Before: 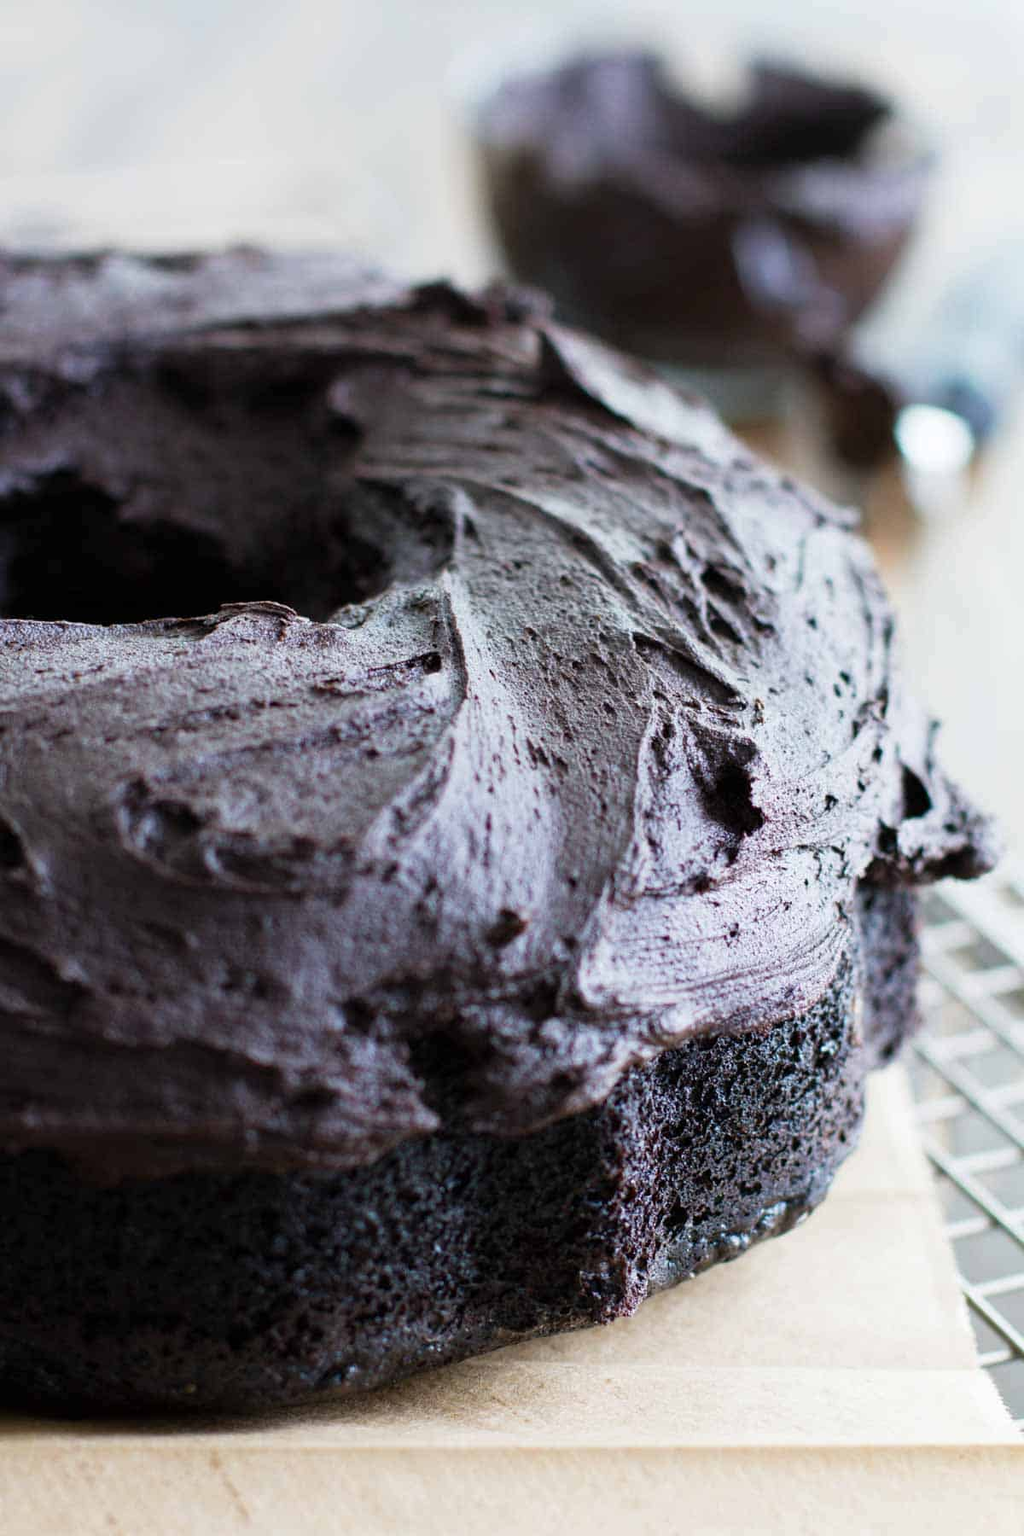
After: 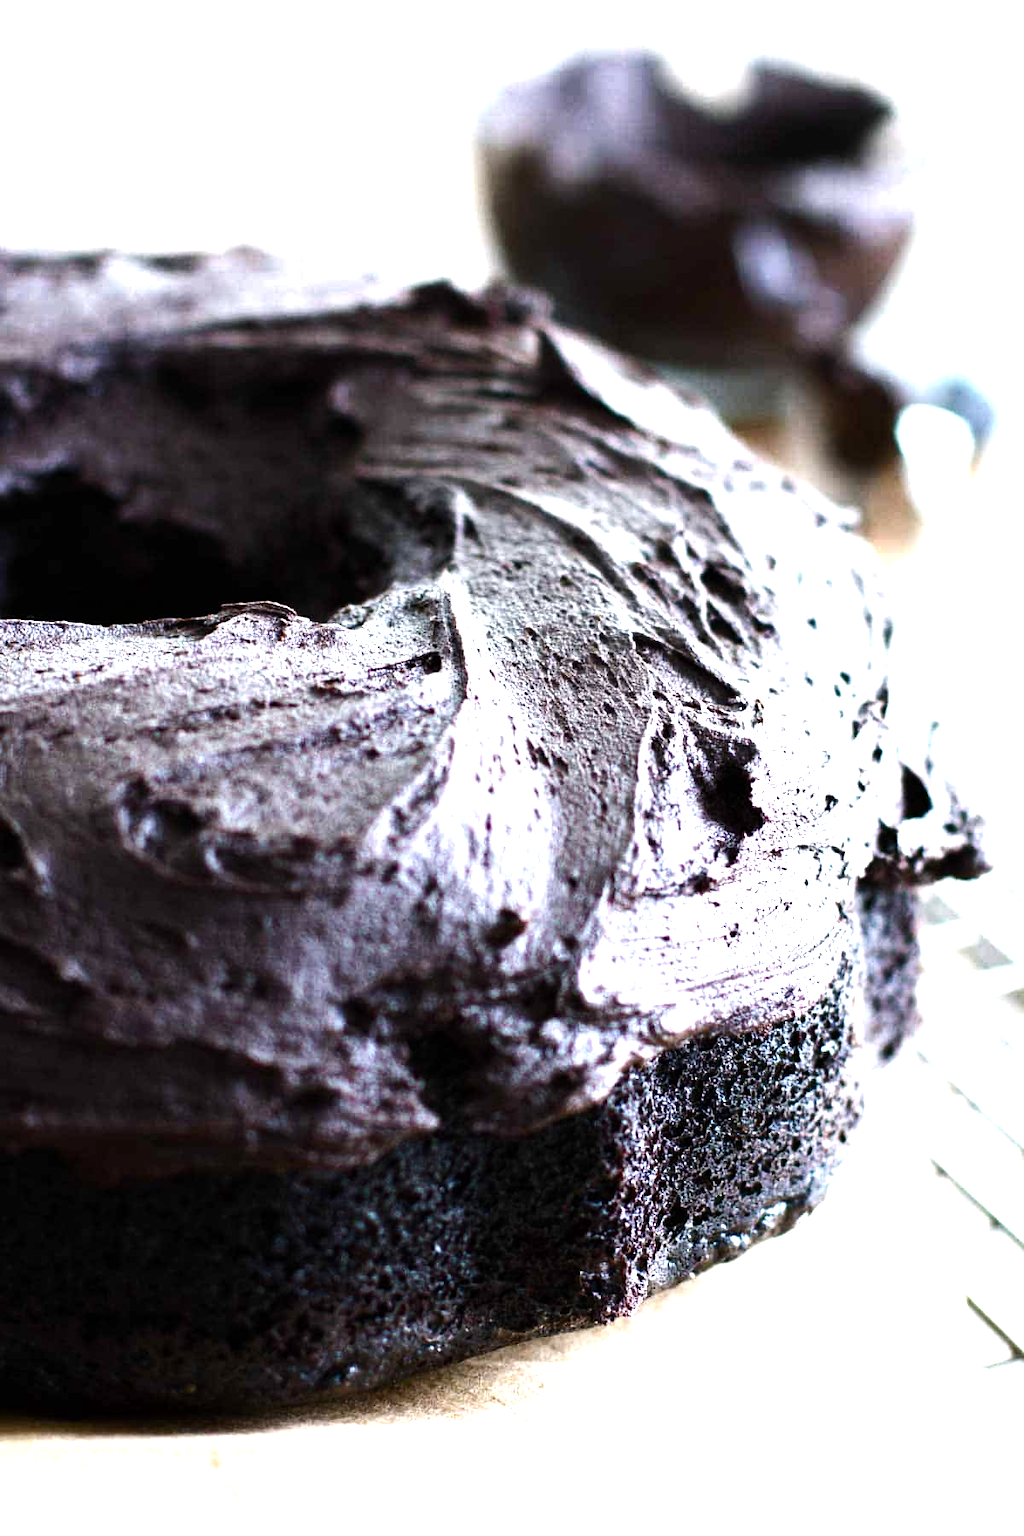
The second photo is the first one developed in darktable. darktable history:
tone equalizer: -8 EV -1.09 EV, -7 EV -1.05 EV, -6 EV -0.899 EV, -5 EV -0.61 EV, -3 EV 0.58 EV, -2 EV 0.88 EV, -1 EV 0.993 EV, +0 EV 1.07 EV, edges refinement/feathering 500, mask exposure compensation -1.57 EV, preserve details no
color balance rgb: highlights gain › chroma 0.257%, highlights gain › hue 332.52°, perceptual saturation grading › global saturation 20%, perceptual saturation grading › highlights -49.387%, perceptual saturation grading › shadows 24.422%, perceptual brilliance grading › global brilliance 10.013%, perceptual brilliance grading › shadows 14.944%
